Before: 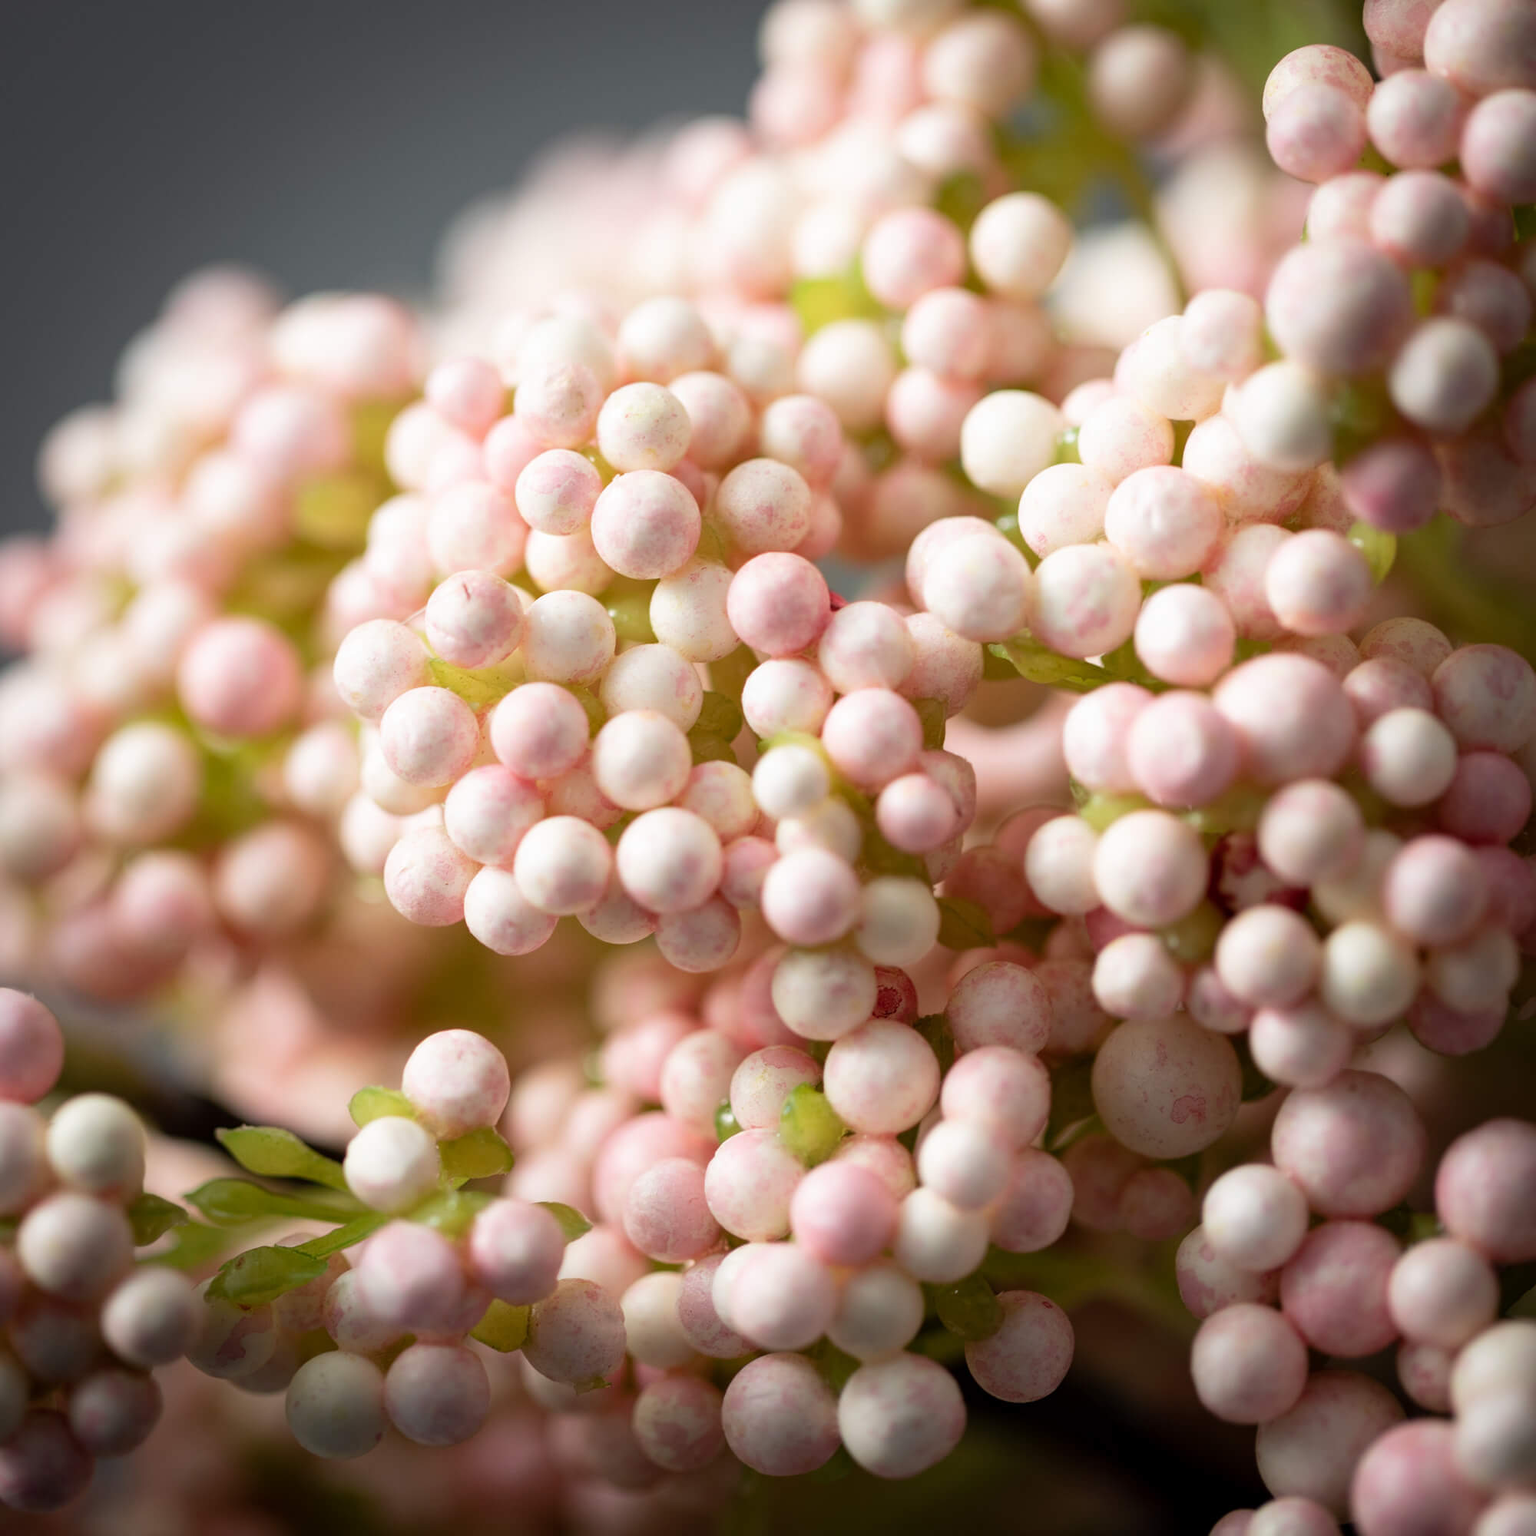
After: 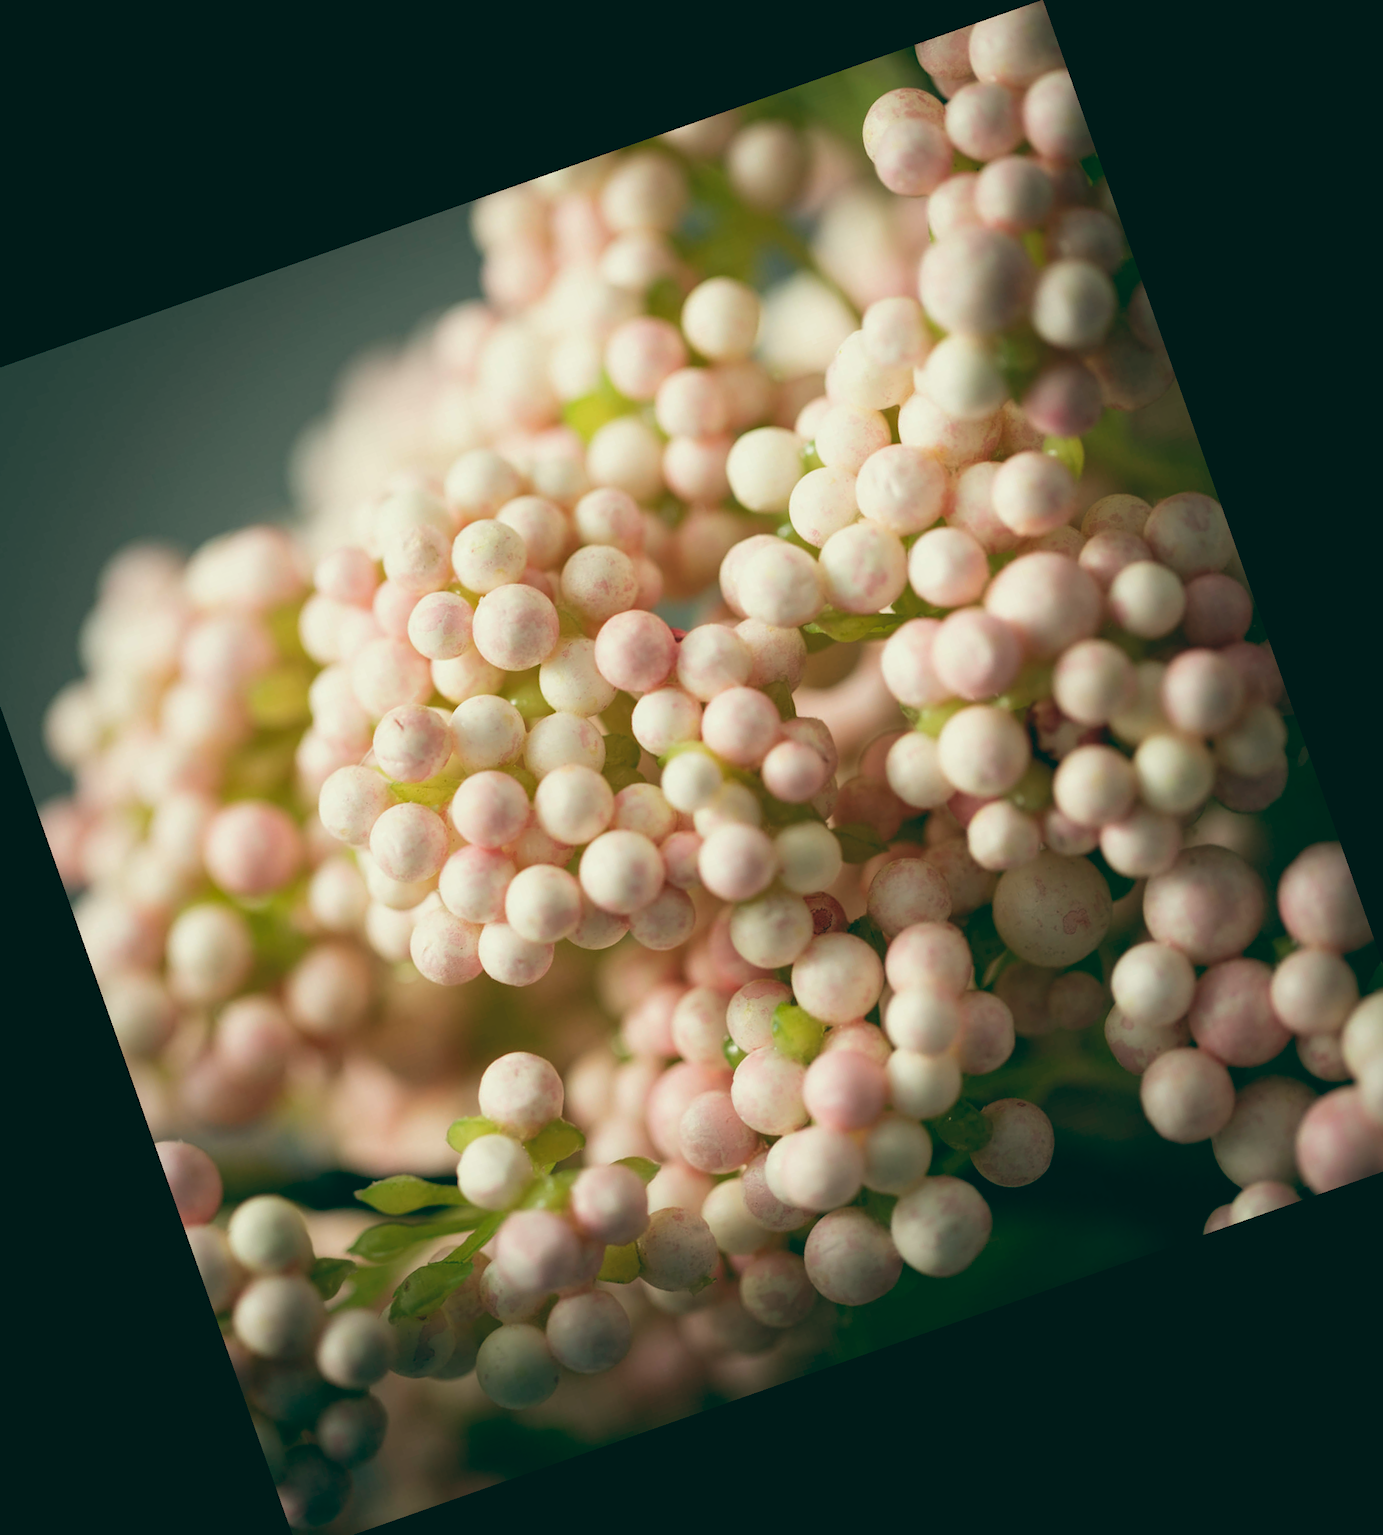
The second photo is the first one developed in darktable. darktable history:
color balance: lift [1.005, 0.99, 1.007, 1.01], gamma [1, 1.034, 1.032, 0.966], gain [0.873, 1.055, 1.067, 0.933]
crop and rotate: angle 19.43°, left 6.812%, right 4.125%, bottom 1.087%
